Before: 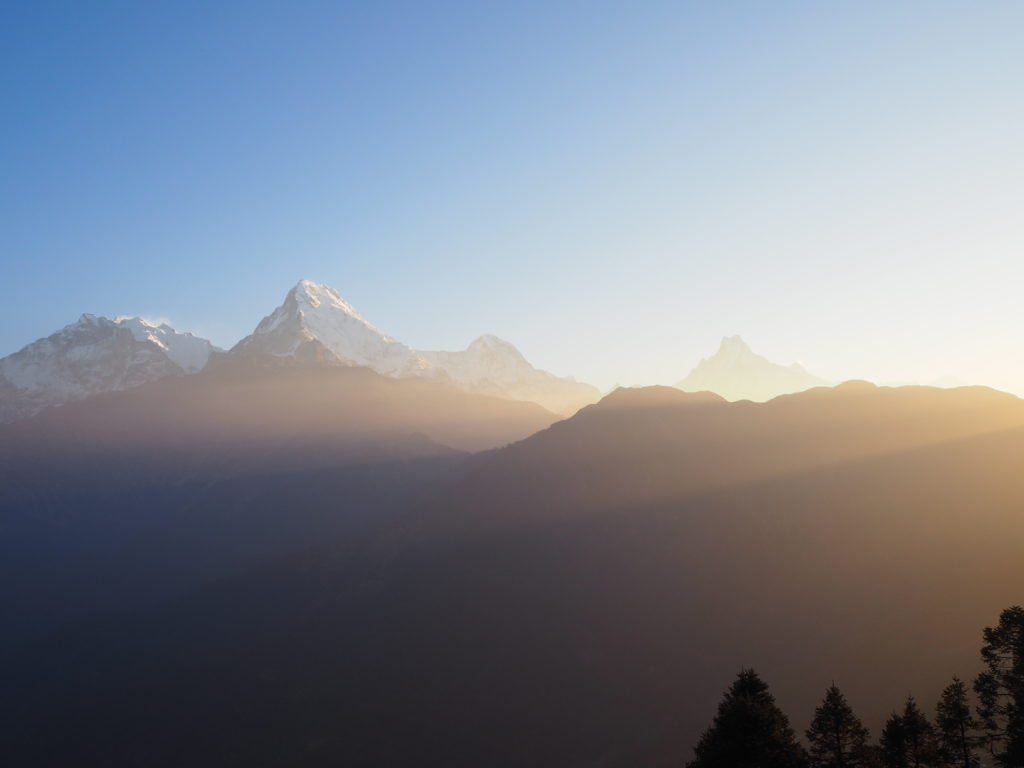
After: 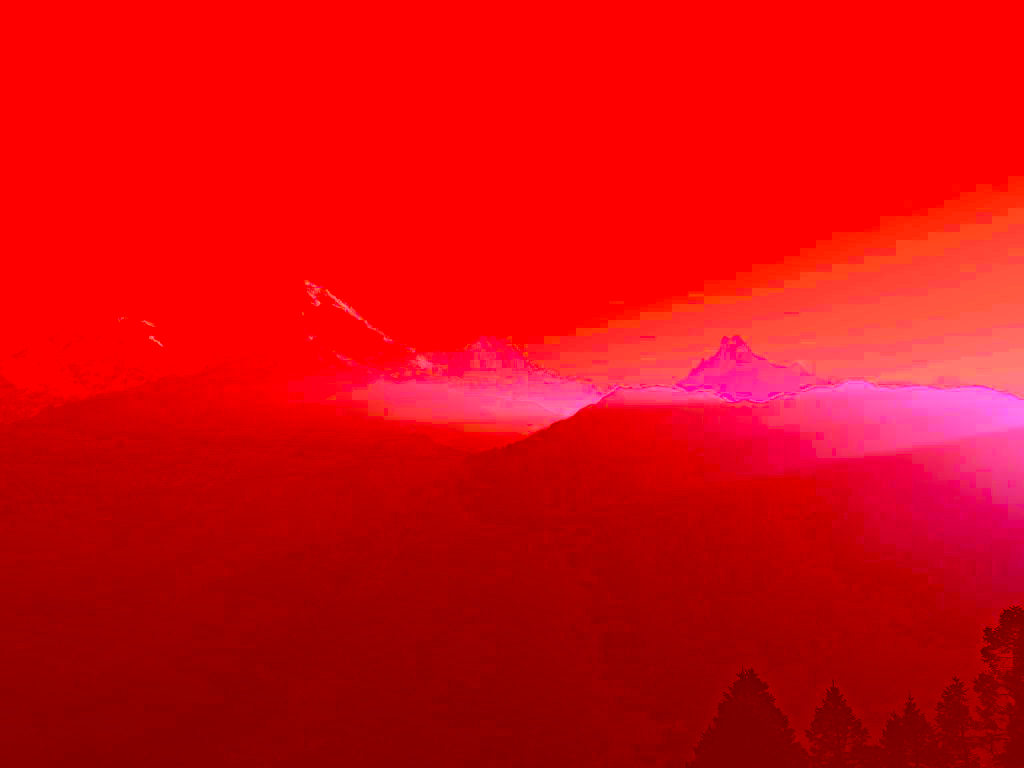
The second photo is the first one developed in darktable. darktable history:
haze removal: strength 0.5, distance 0.43, compatibility mode true, adaptive false
white balance: red 1.045, blue 0.932
color correction: highlights a* -39.68, highlights b* -40, shadows a* -40, shadows b* -40, saturation -3
